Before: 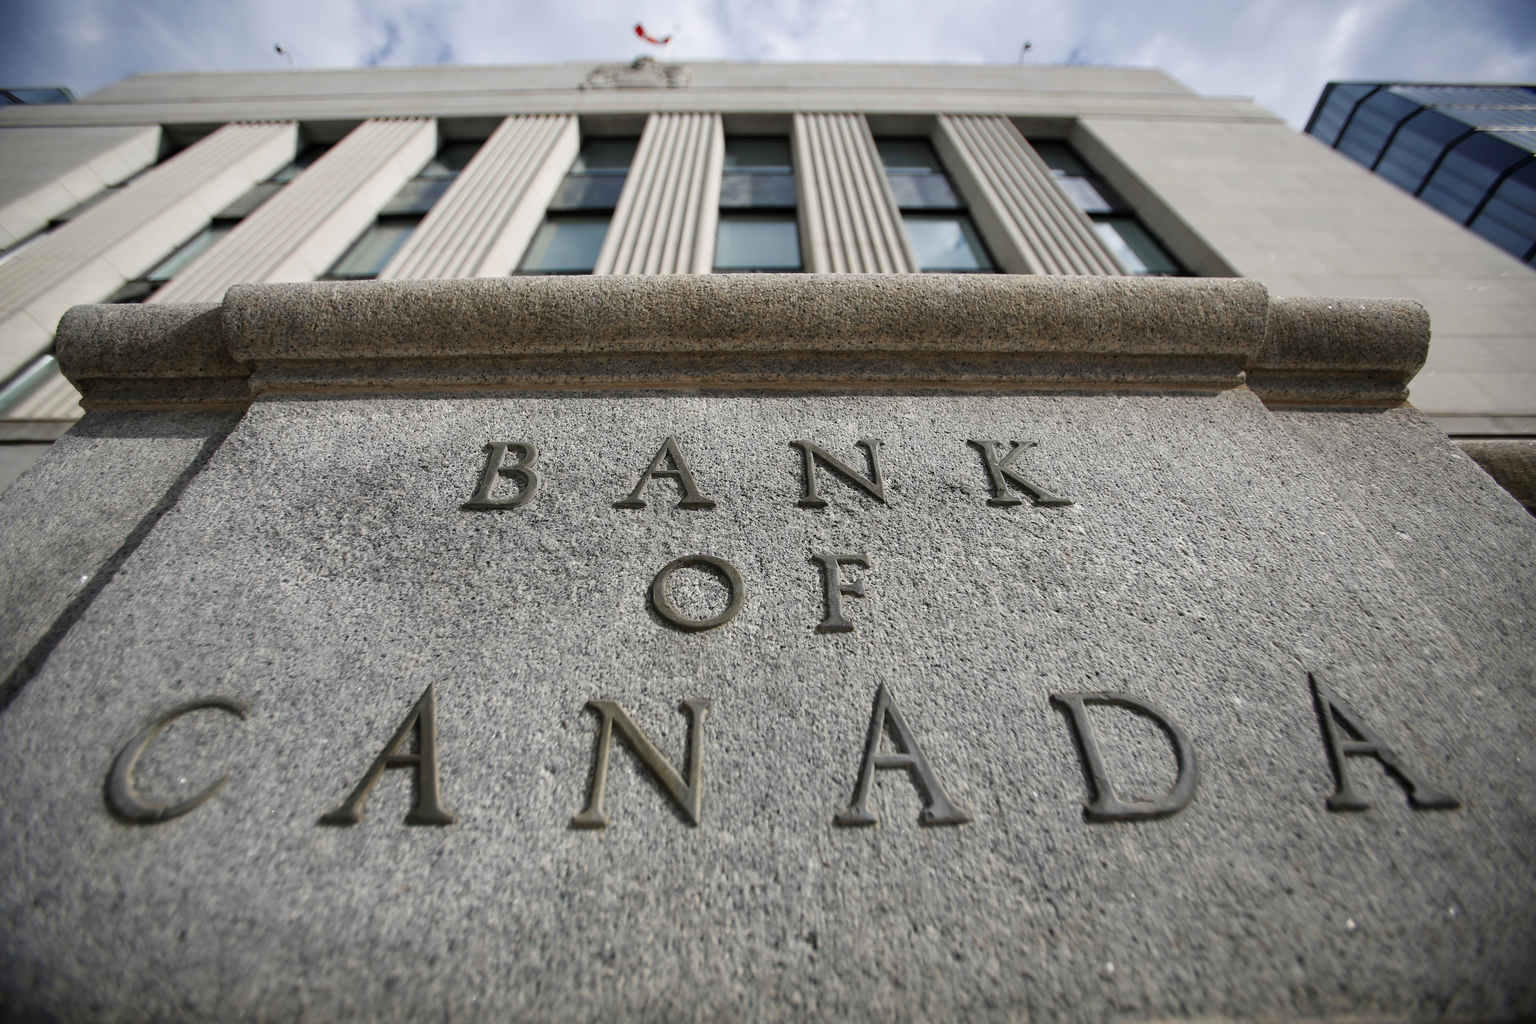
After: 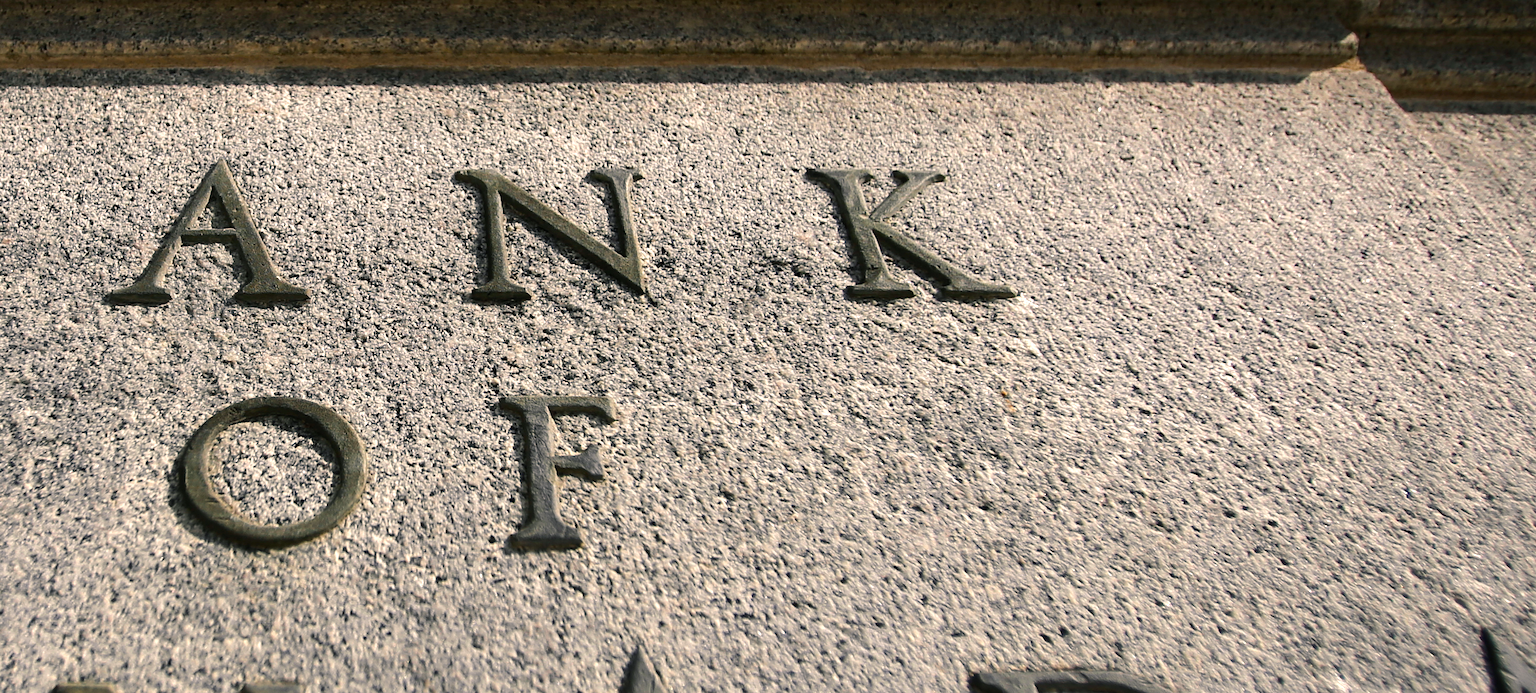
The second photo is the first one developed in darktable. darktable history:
color balance rgb: shadows lift › chroma 2.006%, shadows lift › hue 215.38°, highlights gain › chroma 3.665%, highlights gain › hue 58.59°, linear chroma grading › global chroma 22.787%, perceptual saturation grading › global saturation 14.701%, perceptual brilliance grading › highlights 17.536%, perceptual brilliance grading › mid-tones 30.895%, perceptual brilliance grading › shadows -31.432%, global vibrance 20%
crop: left 36.464%, top 34.643%, right 13%, bottom 31.162%
